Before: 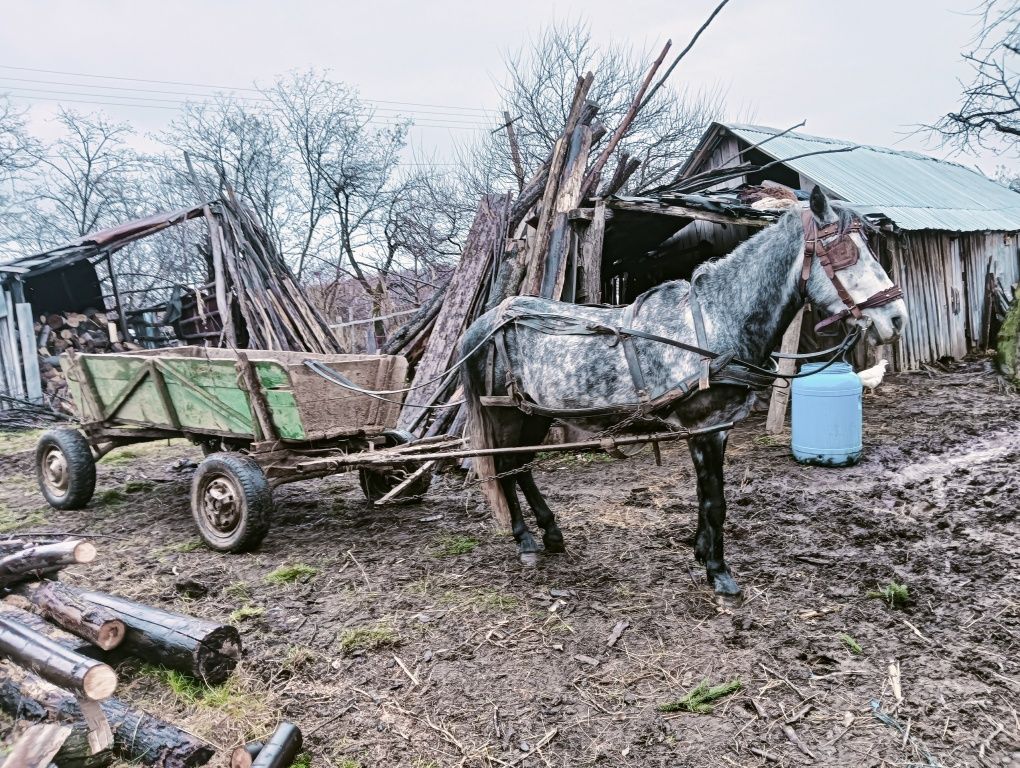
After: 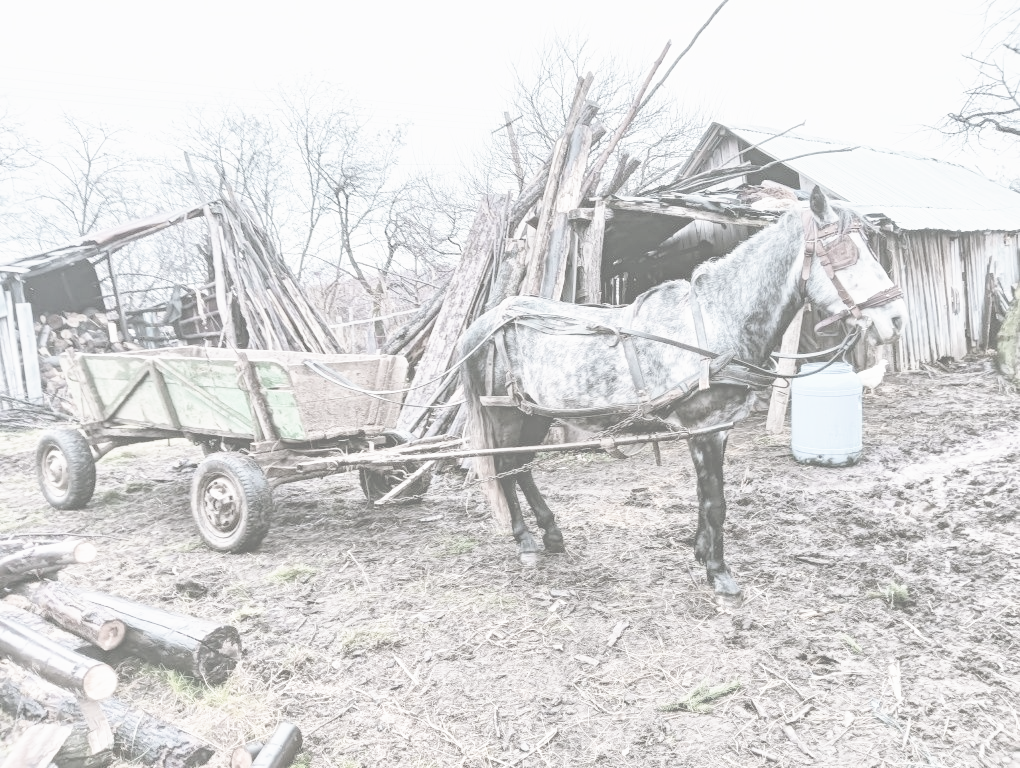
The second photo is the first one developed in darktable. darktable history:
contrast brightness saturation: contrast -0.329, brightness 0.74, saturation -0.776
exposure: exposure 0.486 EV, compensate highlight preservation false
tone curve: curves: ch0 [(0, 0) (0.003, 0) (0.011, 0.001) (0.025, 0.003) (0.044, 0.004) (0.069, 0.007) (0.1, 0.01) (0.136, 0.033) (0.177, 0.082) (0.224, 0.141) (0.277, 0.208) (0.335, 0.282) (0.399, 0.363) (0.468, 0.451) (0.543, 0.545) (0.623, 0.647) (0.709, 0.756) (0.801, 0.87) (0.898, 0.972) (1, 1)], preserve colors none
